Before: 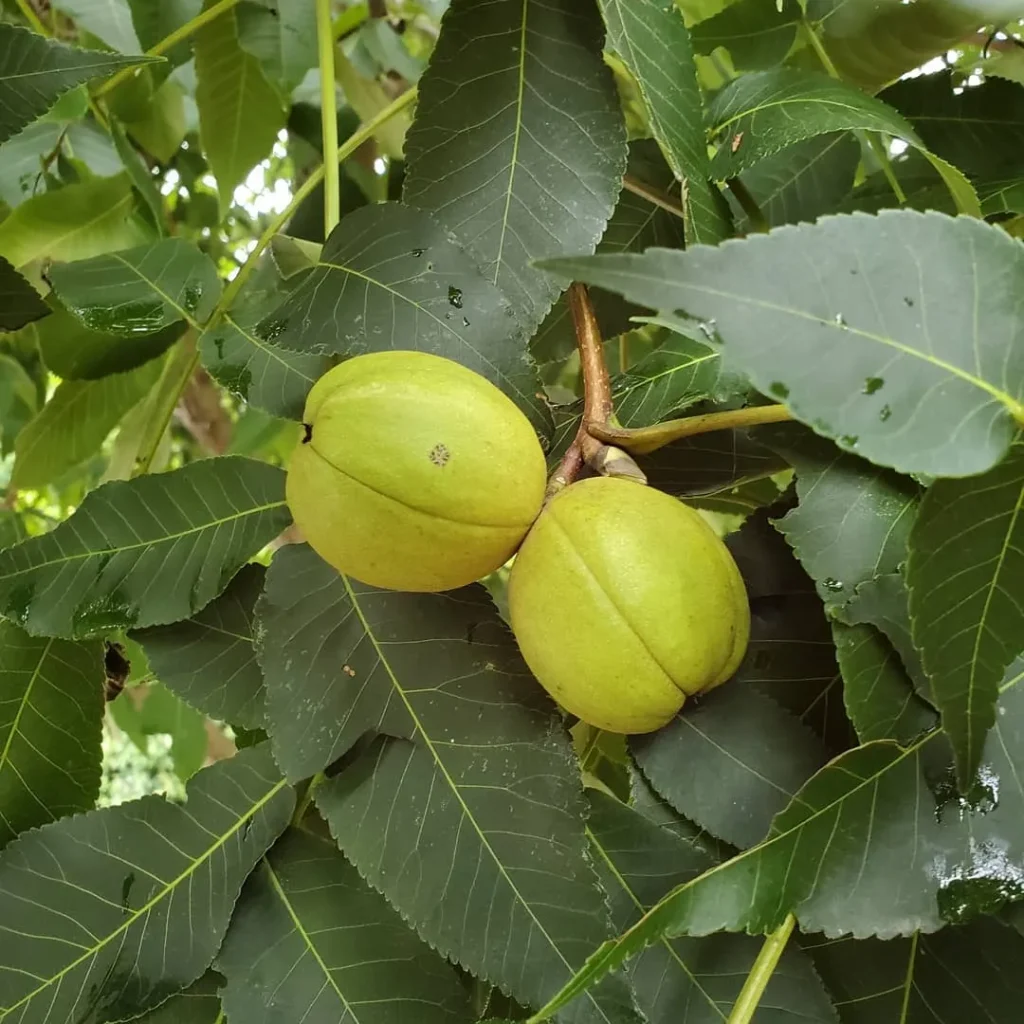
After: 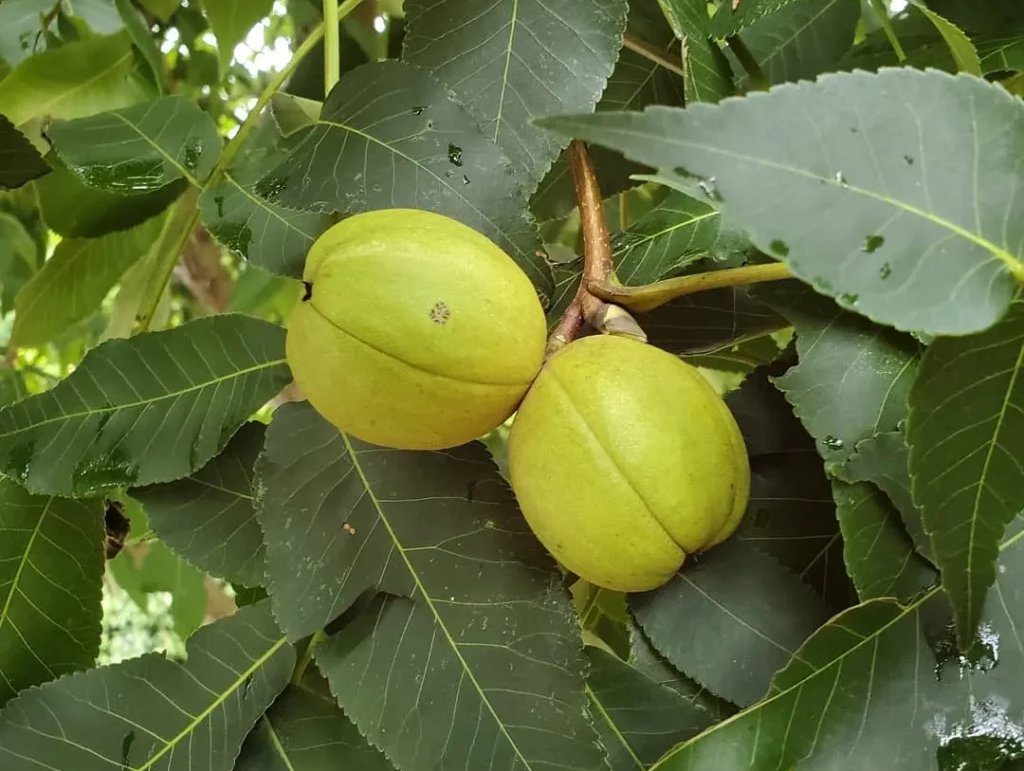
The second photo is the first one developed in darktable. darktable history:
crop: top 13.908%, bottom 10.76%
